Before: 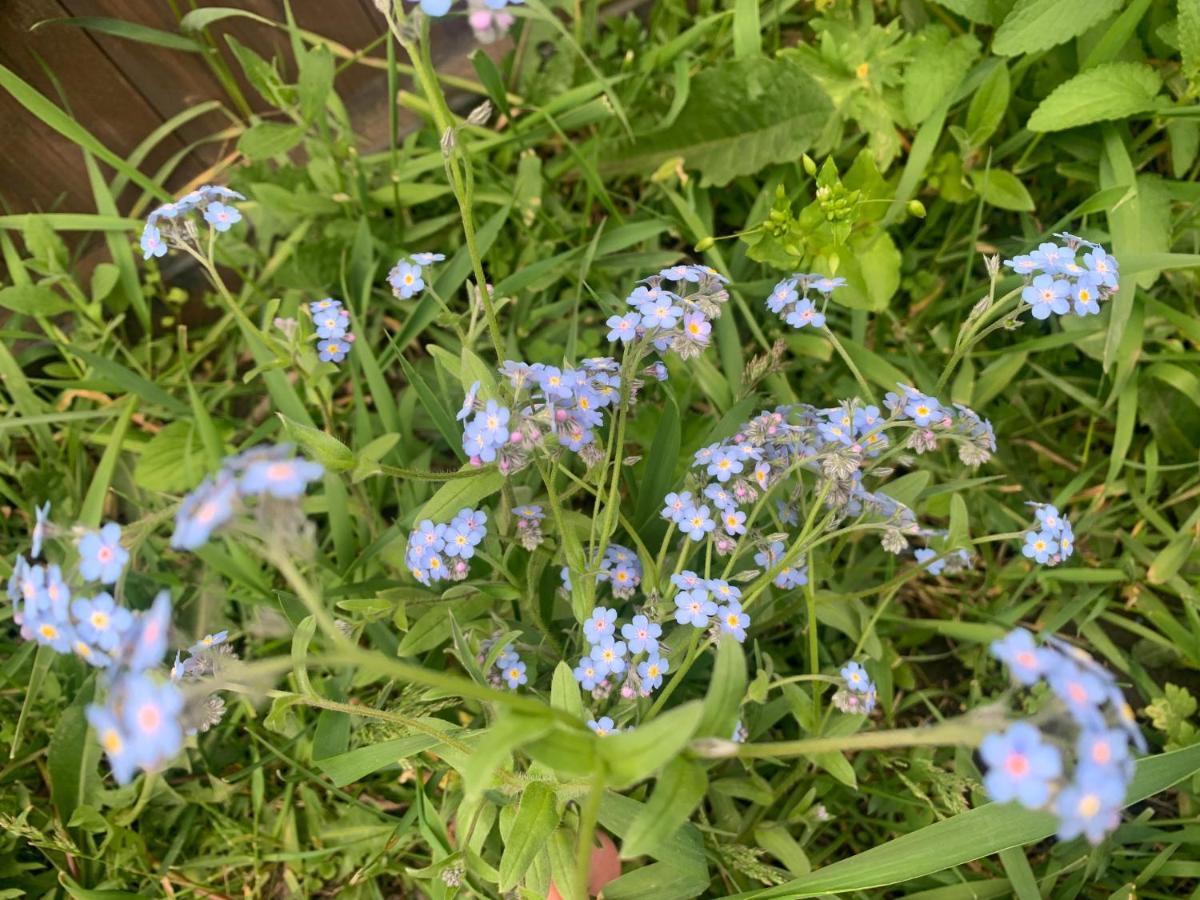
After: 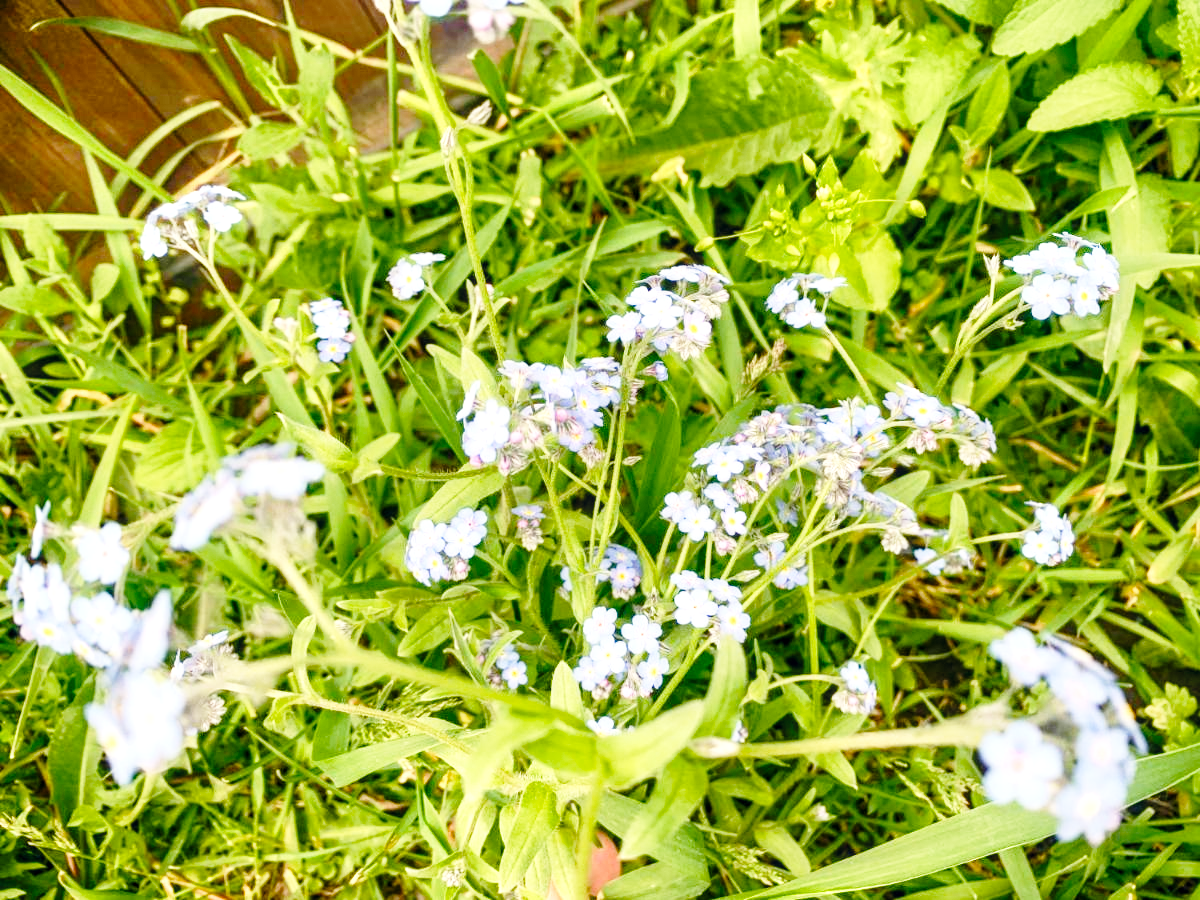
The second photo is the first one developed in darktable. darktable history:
base curve: curves: ch0 [(0, 0) (0.028, 0.03) (0.121, 0.232) (0.46, 0.748) (0.859, 0.968) (1, 1)], preserve colors none
local contrast: on, module defaults
exposure: black level correction 0.001, exposure 0.499 EV, compensate highlight preservation false
color correction: highlights a* 0.284, highlights b* 2.68, shadows a* -1.39, shadows b* -4.4
color balance rgb: perceptual saturation grading › global saturation 20%, perceptual saturation grading › highlights -25.844%, perceptual saturation grading › shadows 49.487%
